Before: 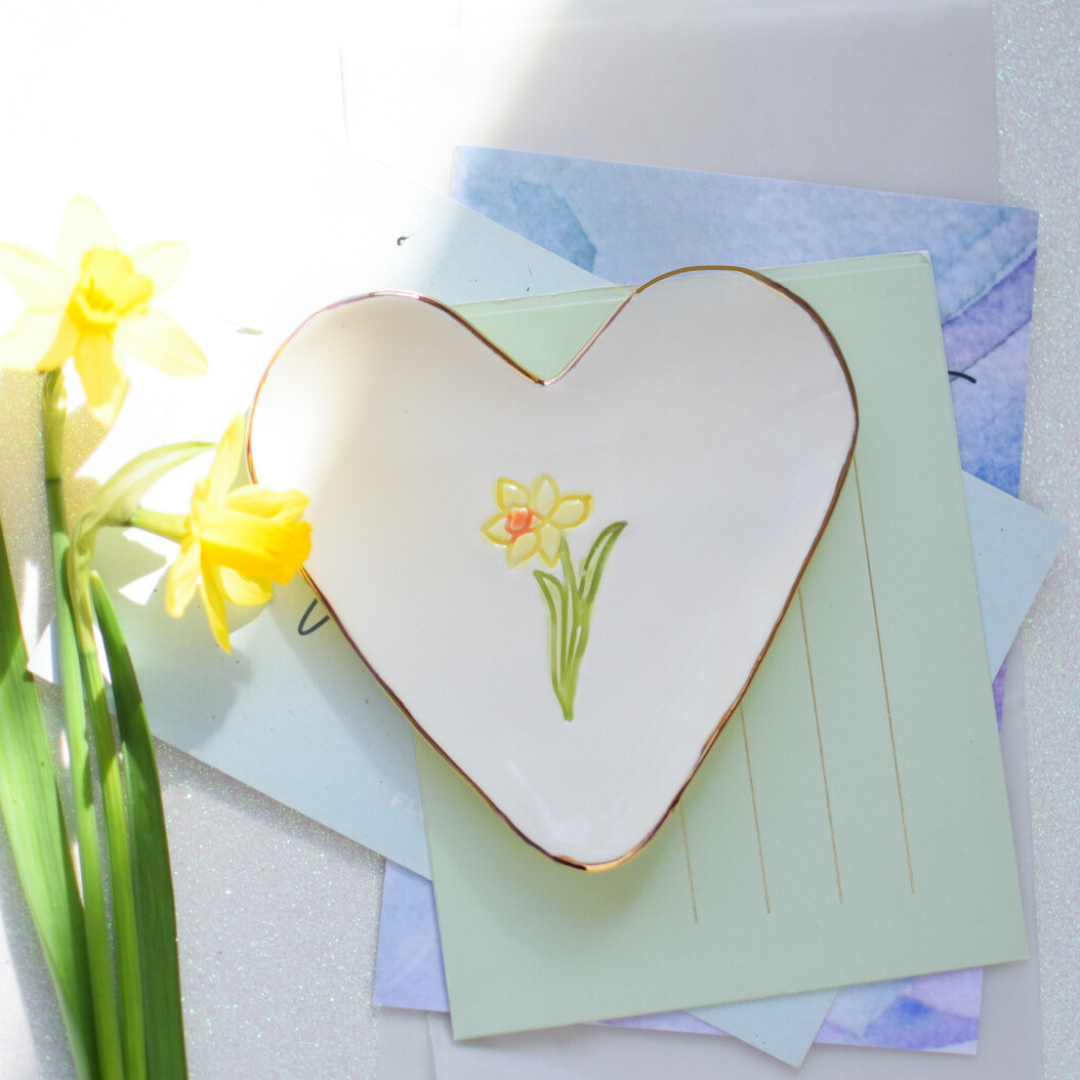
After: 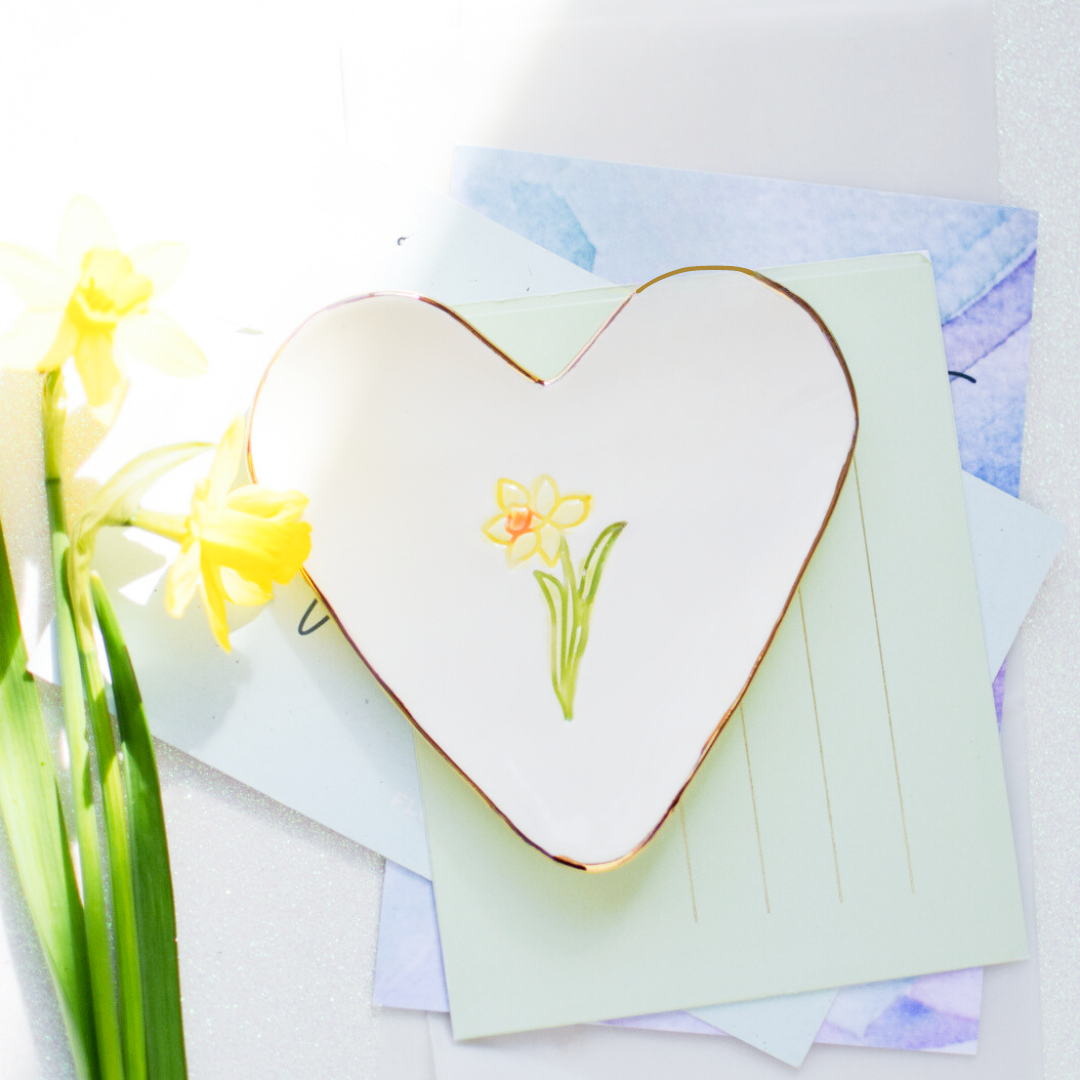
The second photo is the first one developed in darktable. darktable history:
tone curve: curves: ch0 [(0, 0) (0.082, 0.02) (0.129, 0.078) (0.275, 0.301) (0.67, 0.809) (1, 1)], preserve colors none
